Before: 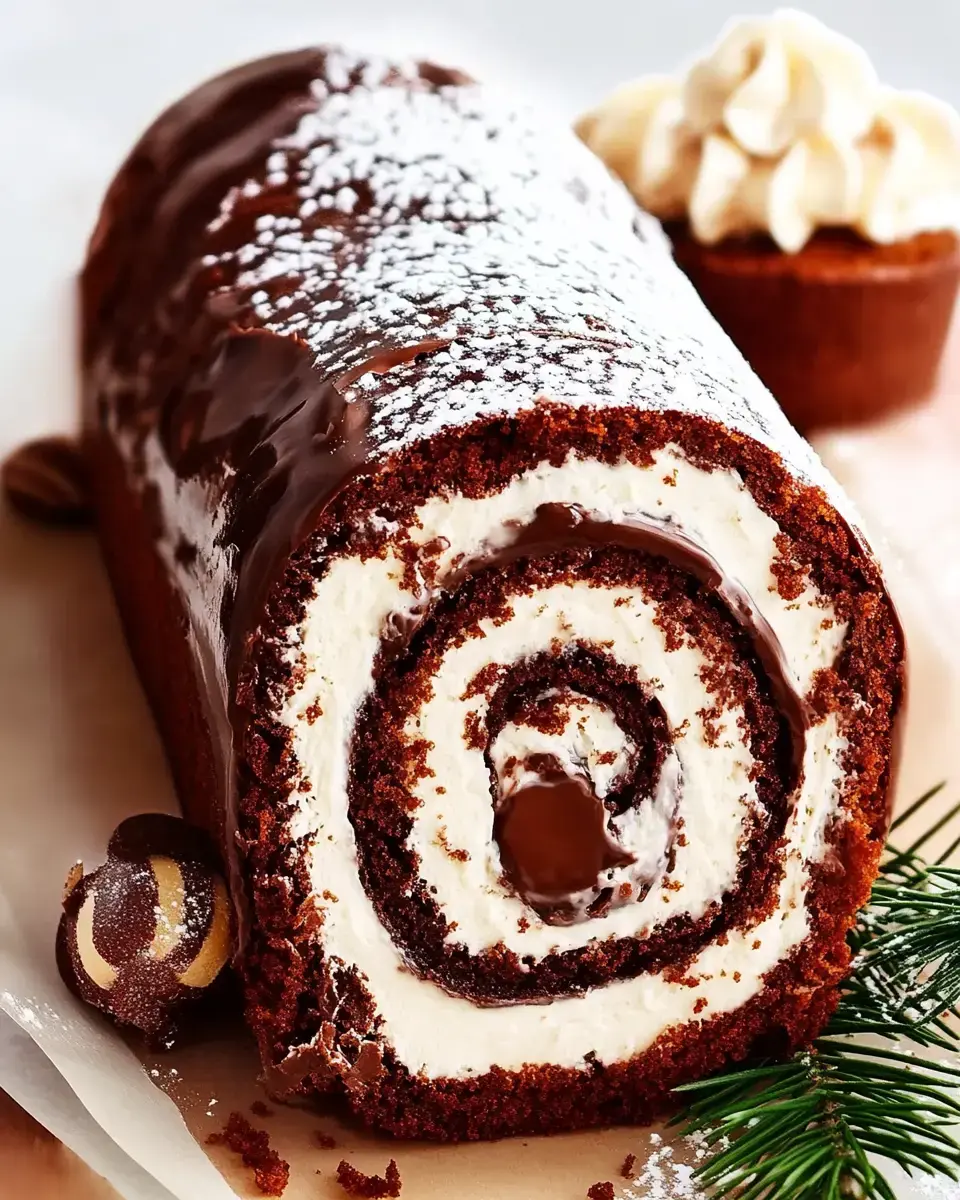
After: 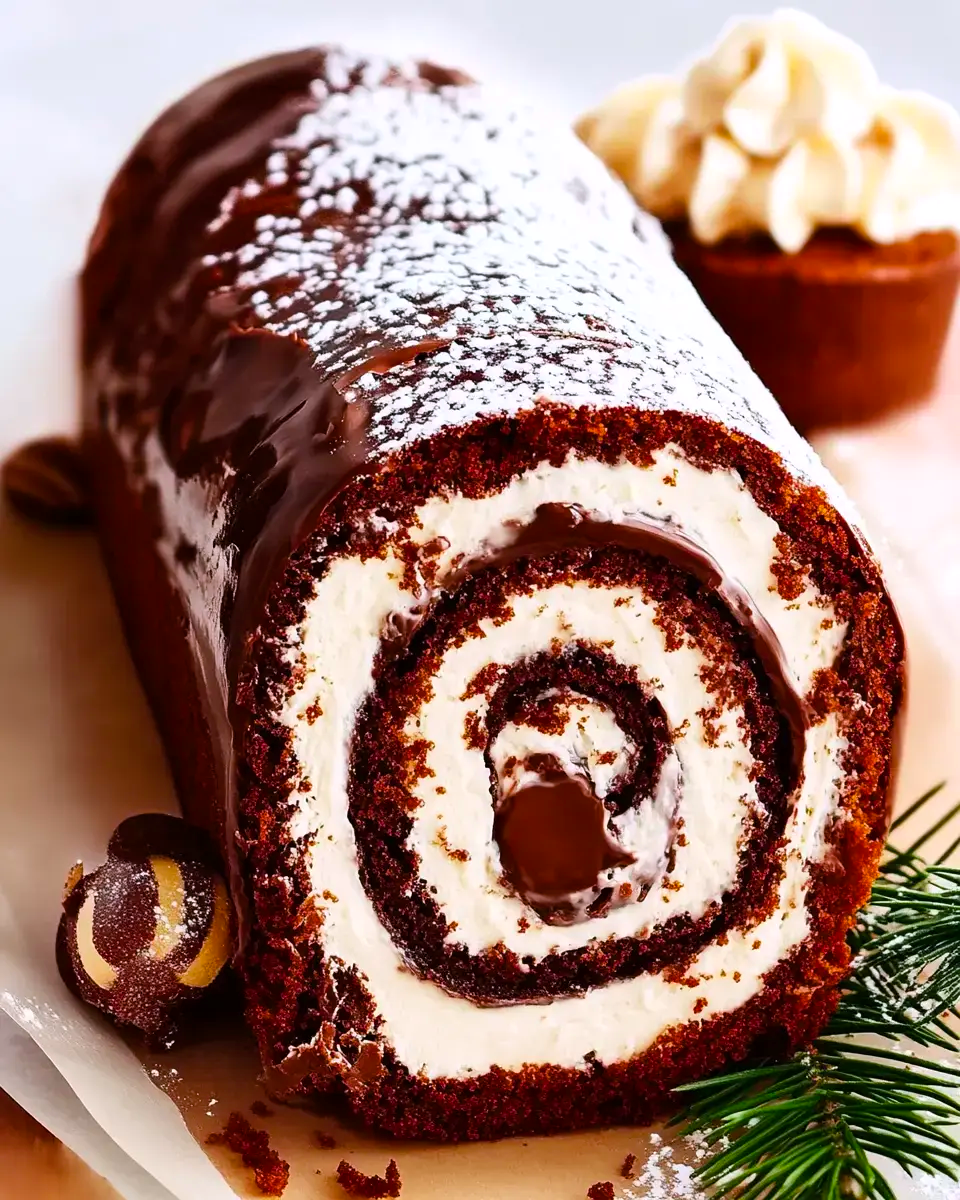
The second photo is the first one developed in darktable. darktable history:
color balance rgb: perceptual saturation grading › global saturation 20%, global vibrance 20%
white balance: red 1.009, blue 1.027
